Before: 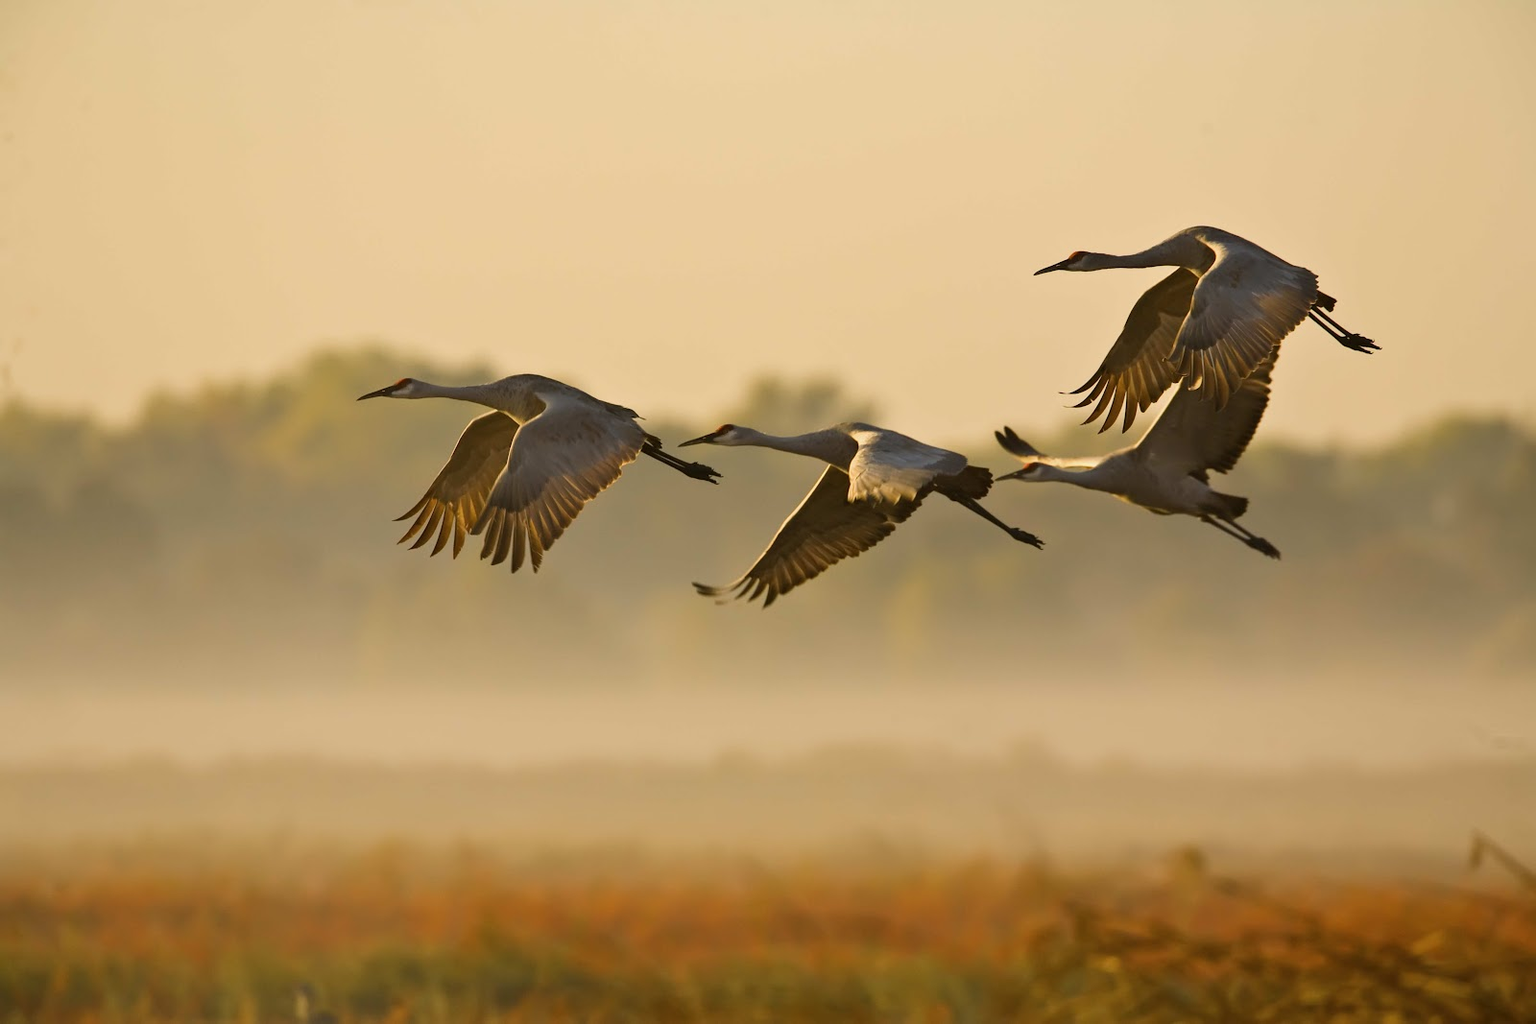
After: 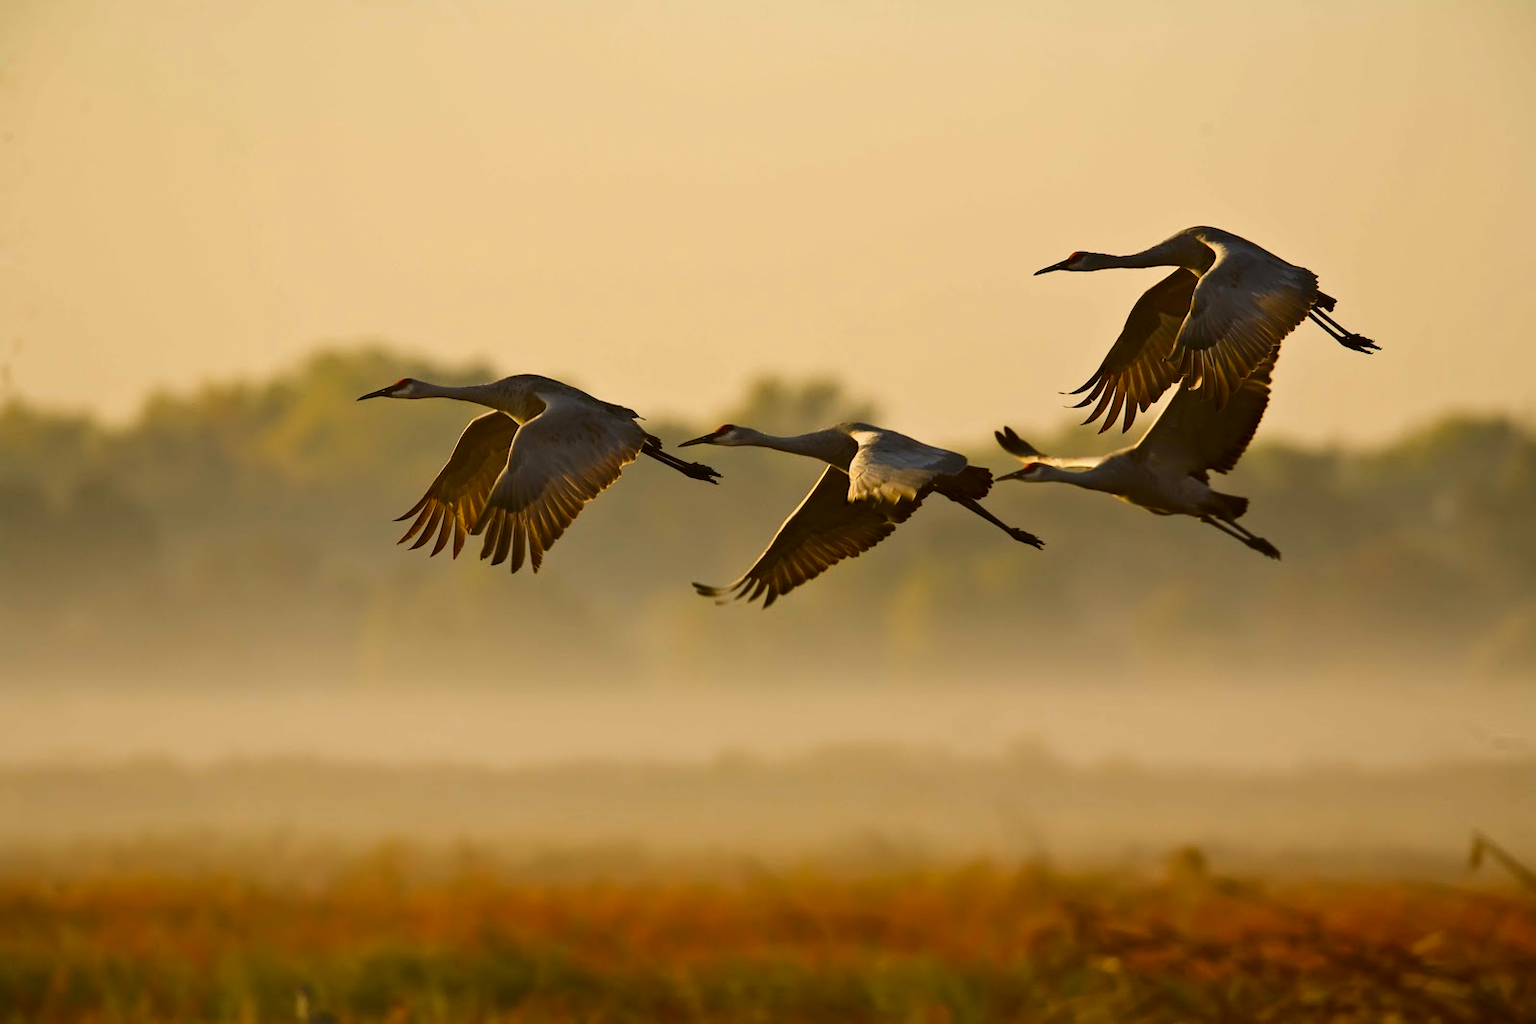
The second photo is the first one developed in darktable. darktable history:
contrast brightness saturation: contrast 0.122, brightness -0.123, saturation 0.204
